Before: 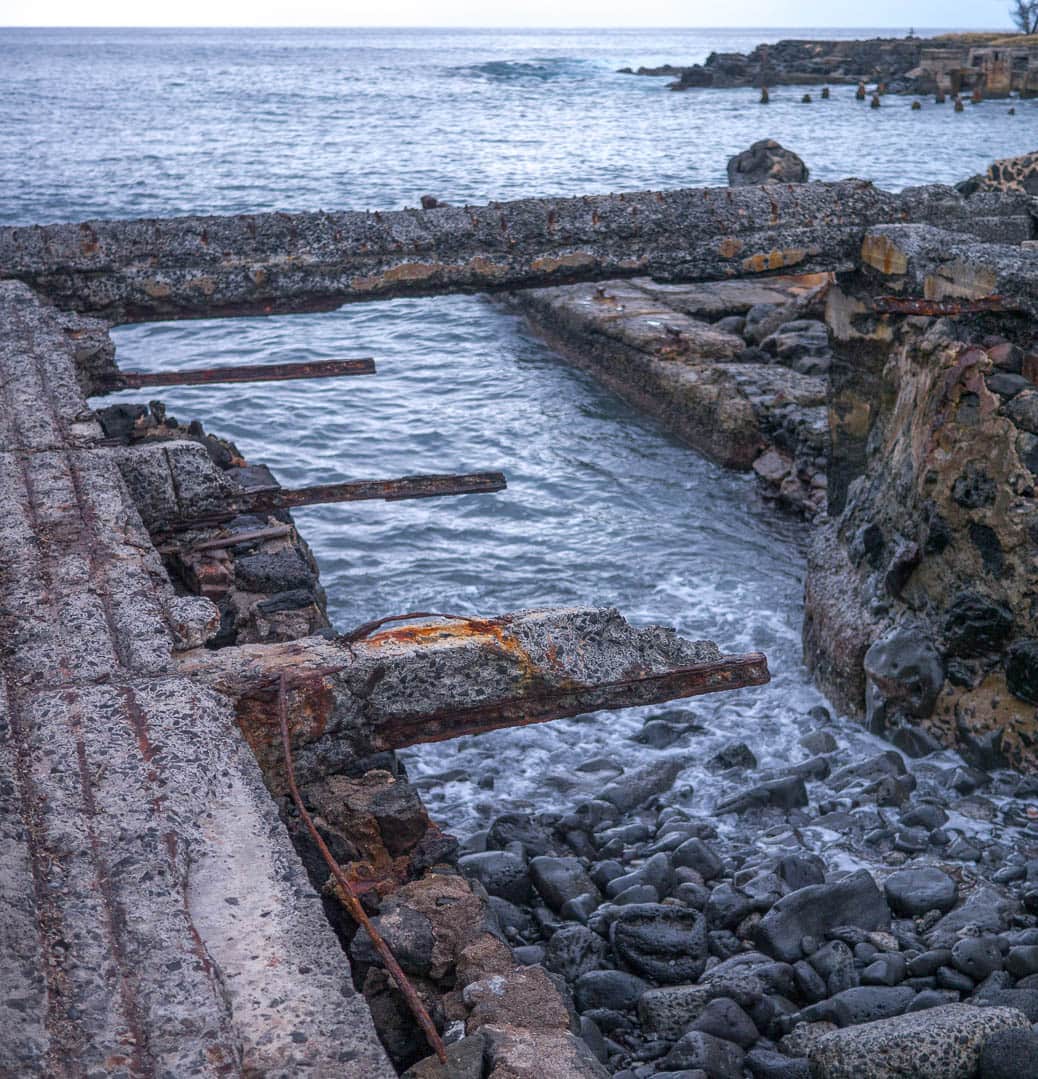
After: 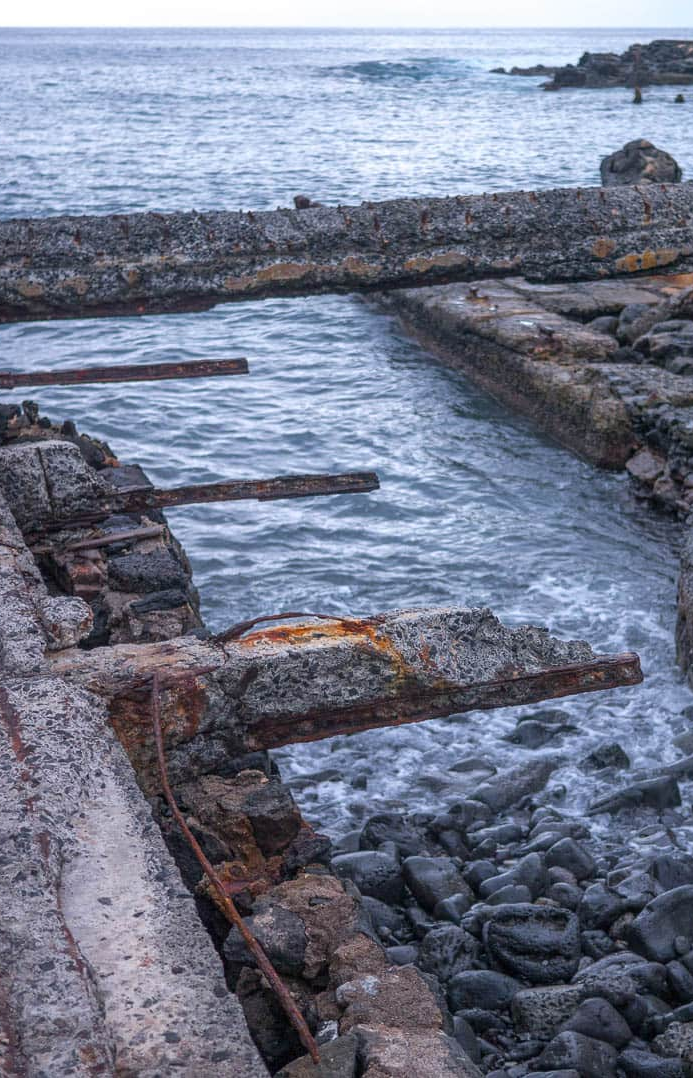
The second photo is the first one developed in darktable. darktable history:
tone equalizer: on, module defaults
crop and rotate: left 12.252%, right 20.932%
